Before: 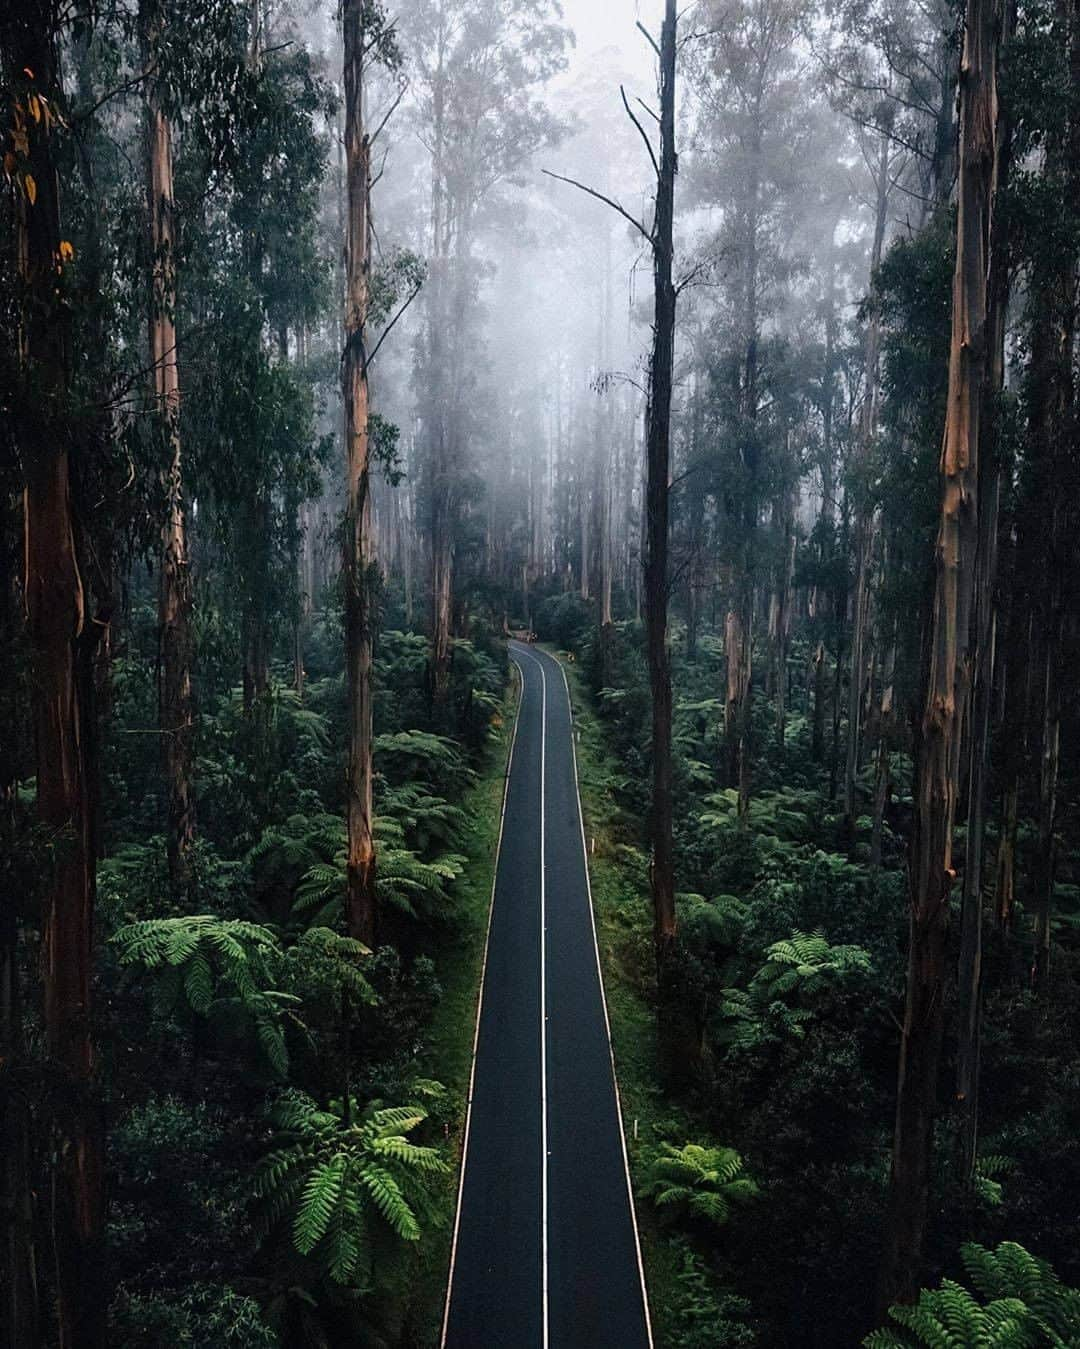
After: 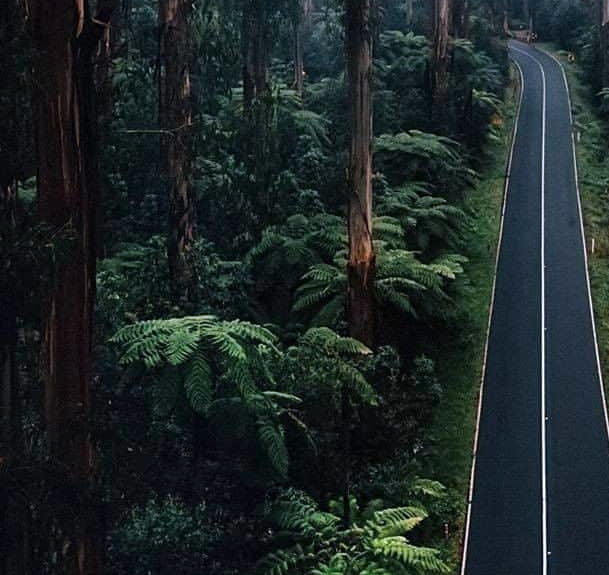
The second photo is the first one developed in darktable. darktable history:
color calibration: illuminant as shot in camera, x 0.358, y 0.373, temperature 4628.91 K
crop: top 44.483%, right 43.593%, bottom 12.892%
white balance: emerald 1
